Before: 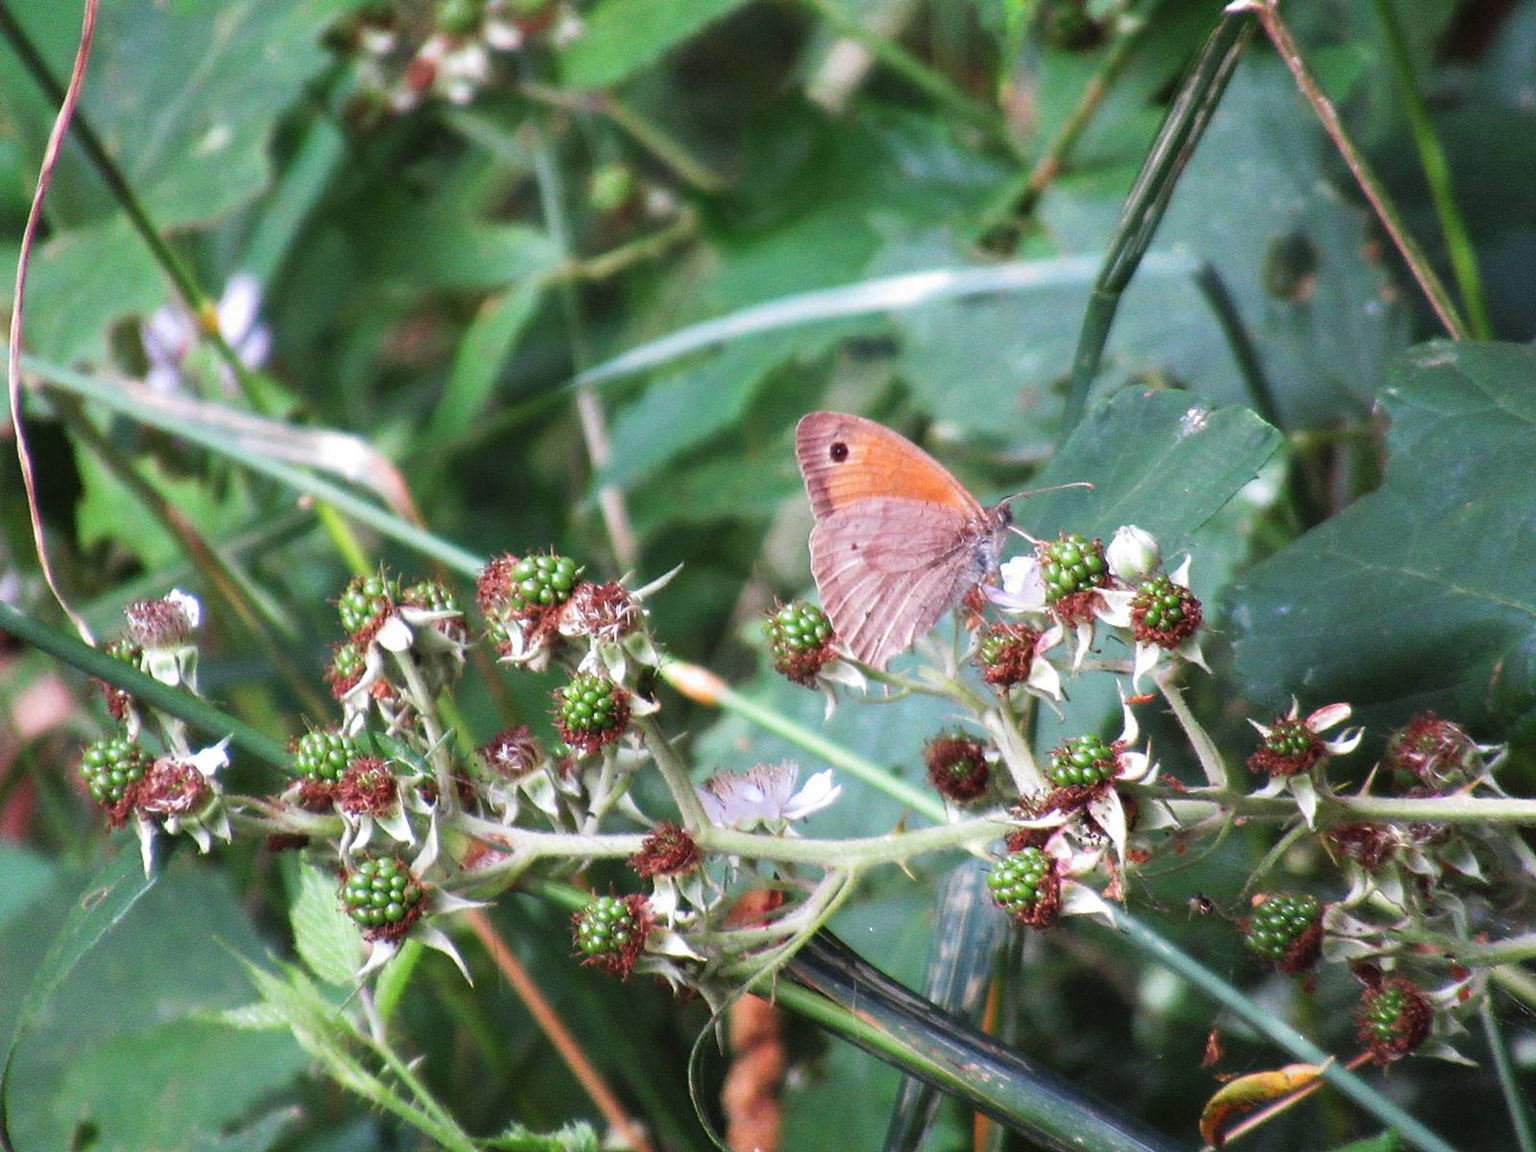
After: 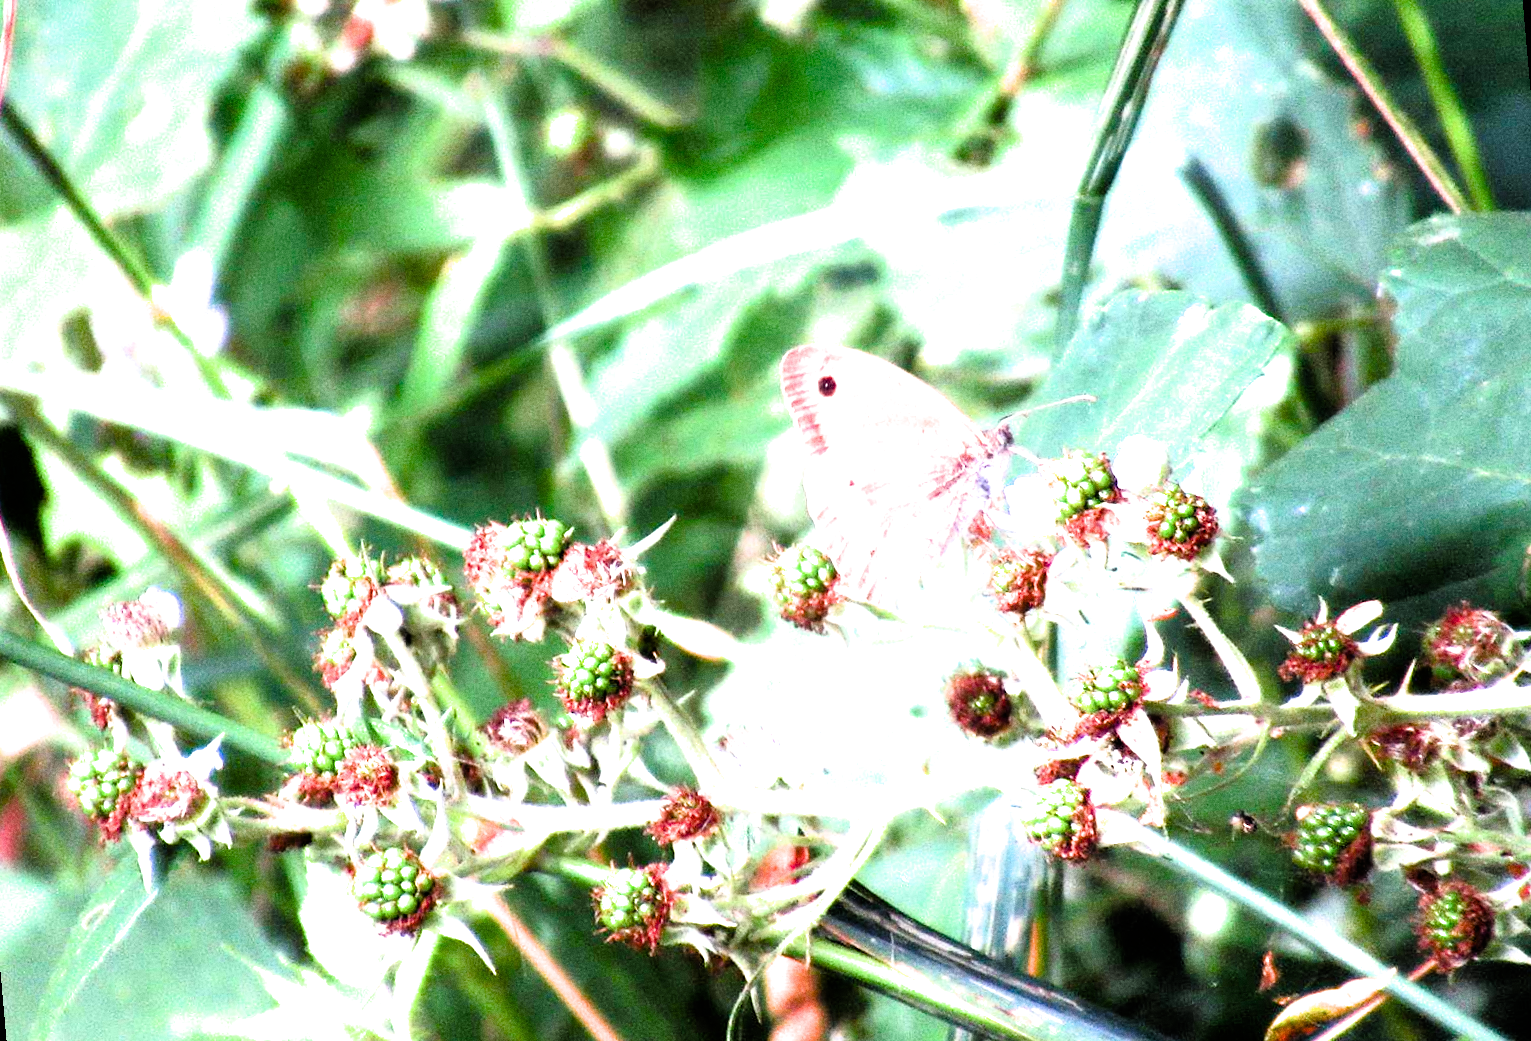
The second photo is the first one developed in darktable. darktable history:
grain: on, module defaults
color balance rgb: perceptual saturation grading › global saturation 35%, perceptual saturation grading › highlights -25%, perceptual saturation grading › shadows 50%
rotate and perspective: rotation -5°, crop left 0.05, crop right 0.952, crop top 0.11, crop bottom 0.89
filmic rgb: black relative exposure -3.63 EV, white relative exposure 2.16 EV, hardness 3.62
exposure: black level correction 0, exposure 1.388 EV, compensate exposure bias true, compensate highlight preservation false
